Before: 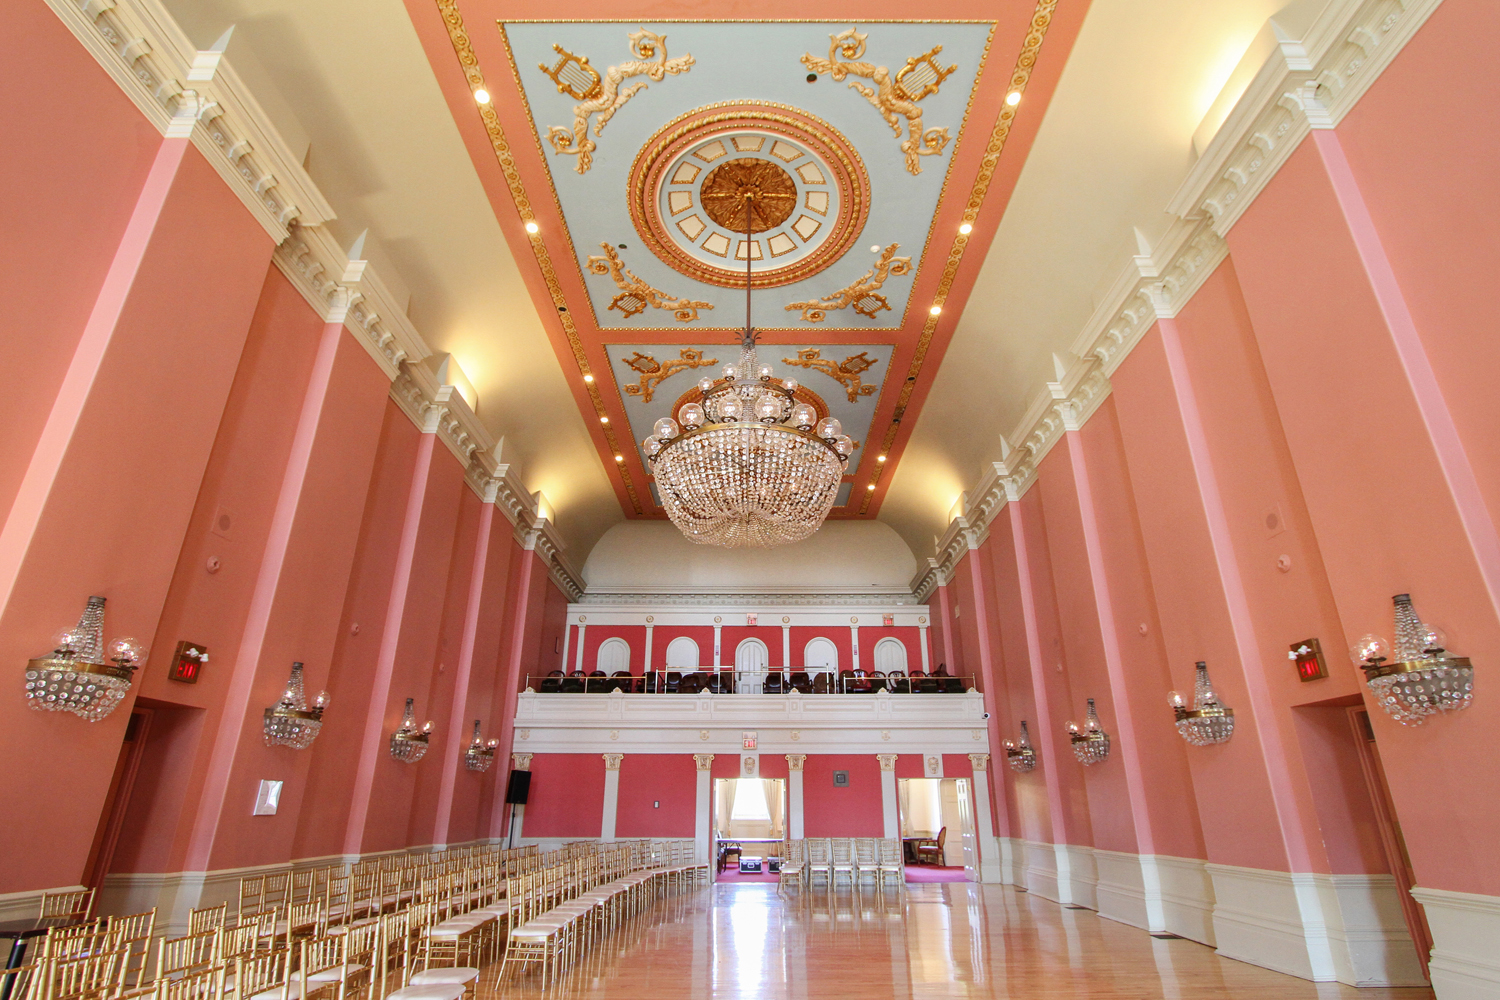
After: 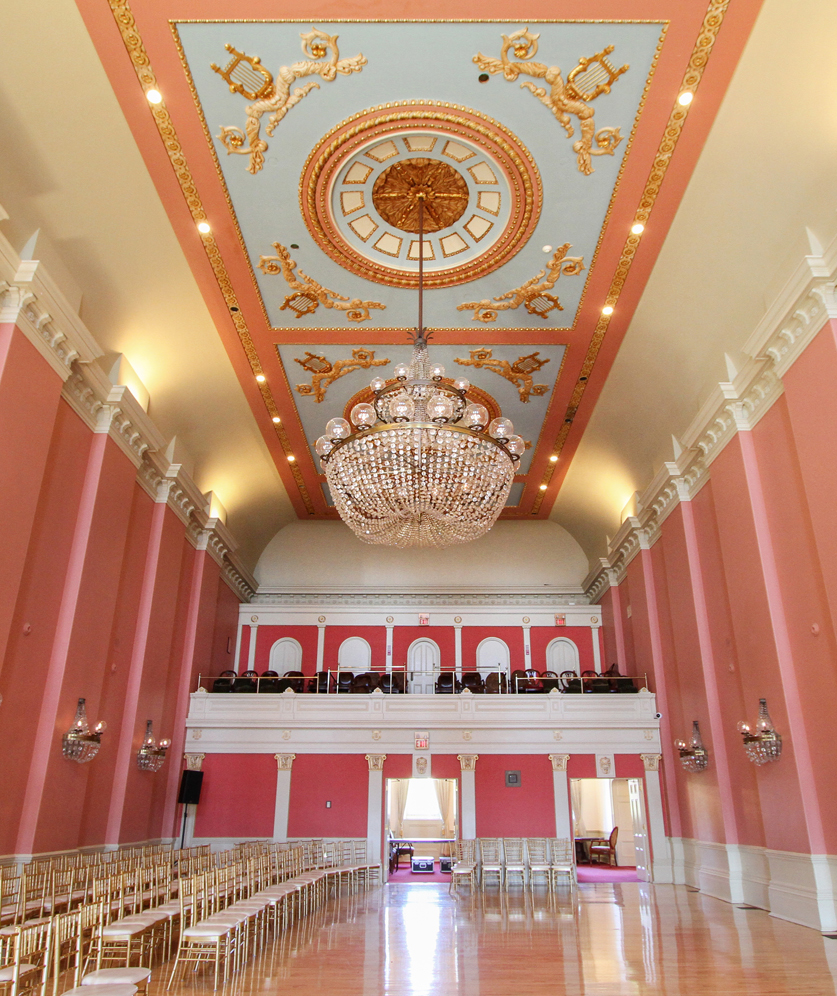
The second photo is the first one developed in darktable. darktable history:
crop: left 21.87%, right 21.992%, bottom 0.011%
